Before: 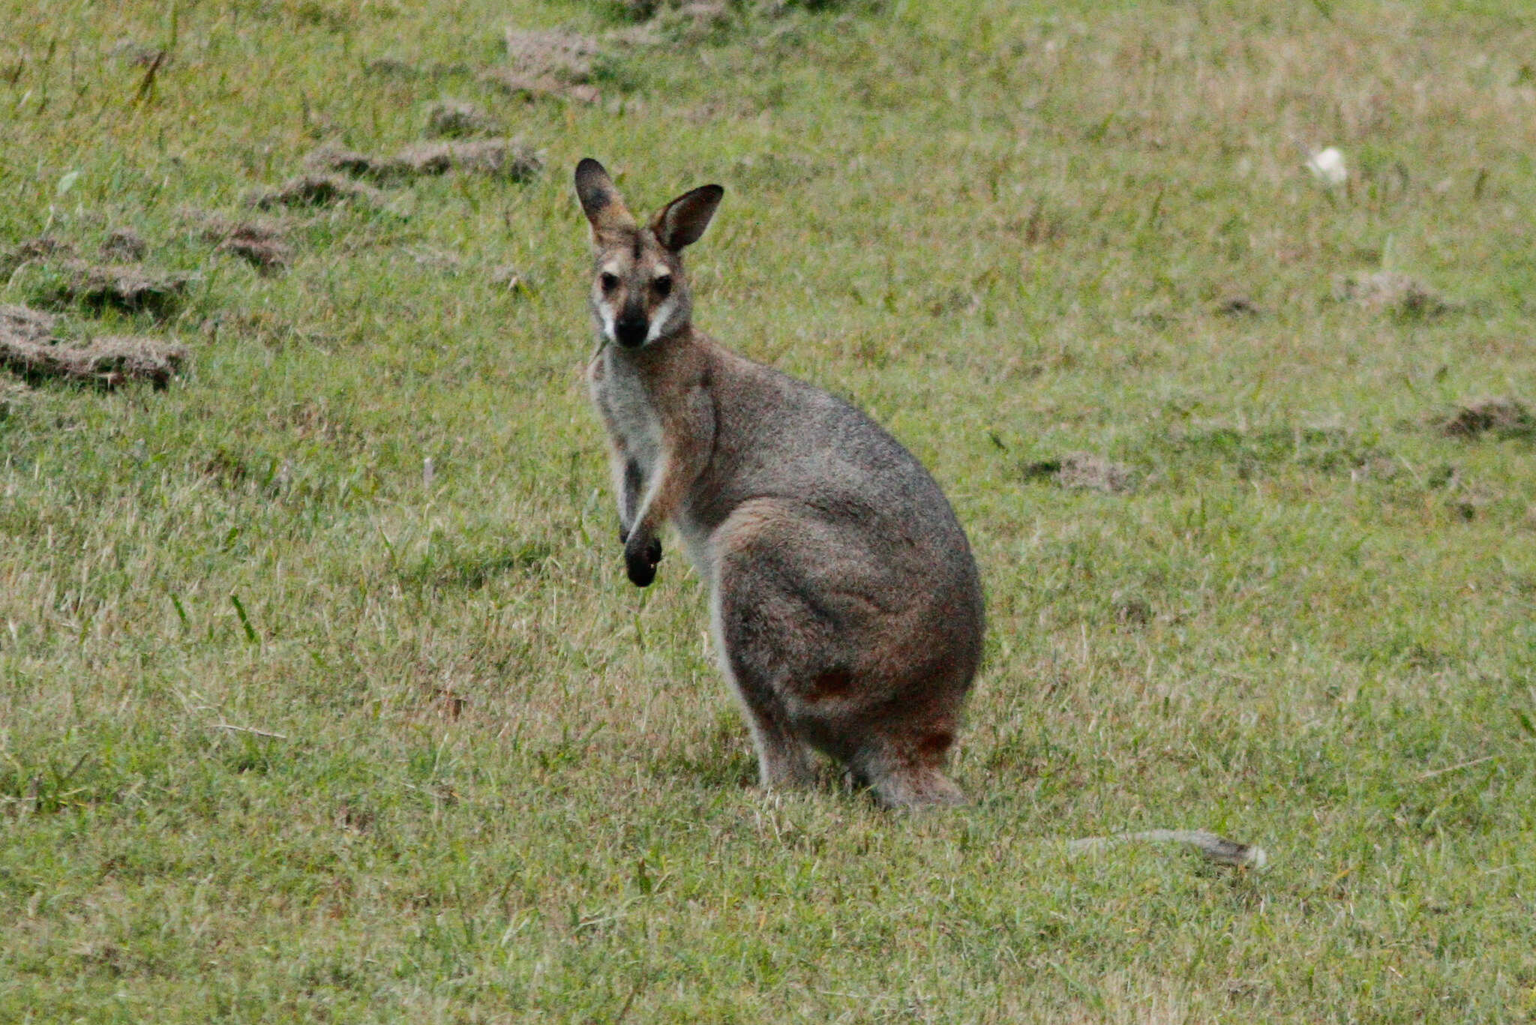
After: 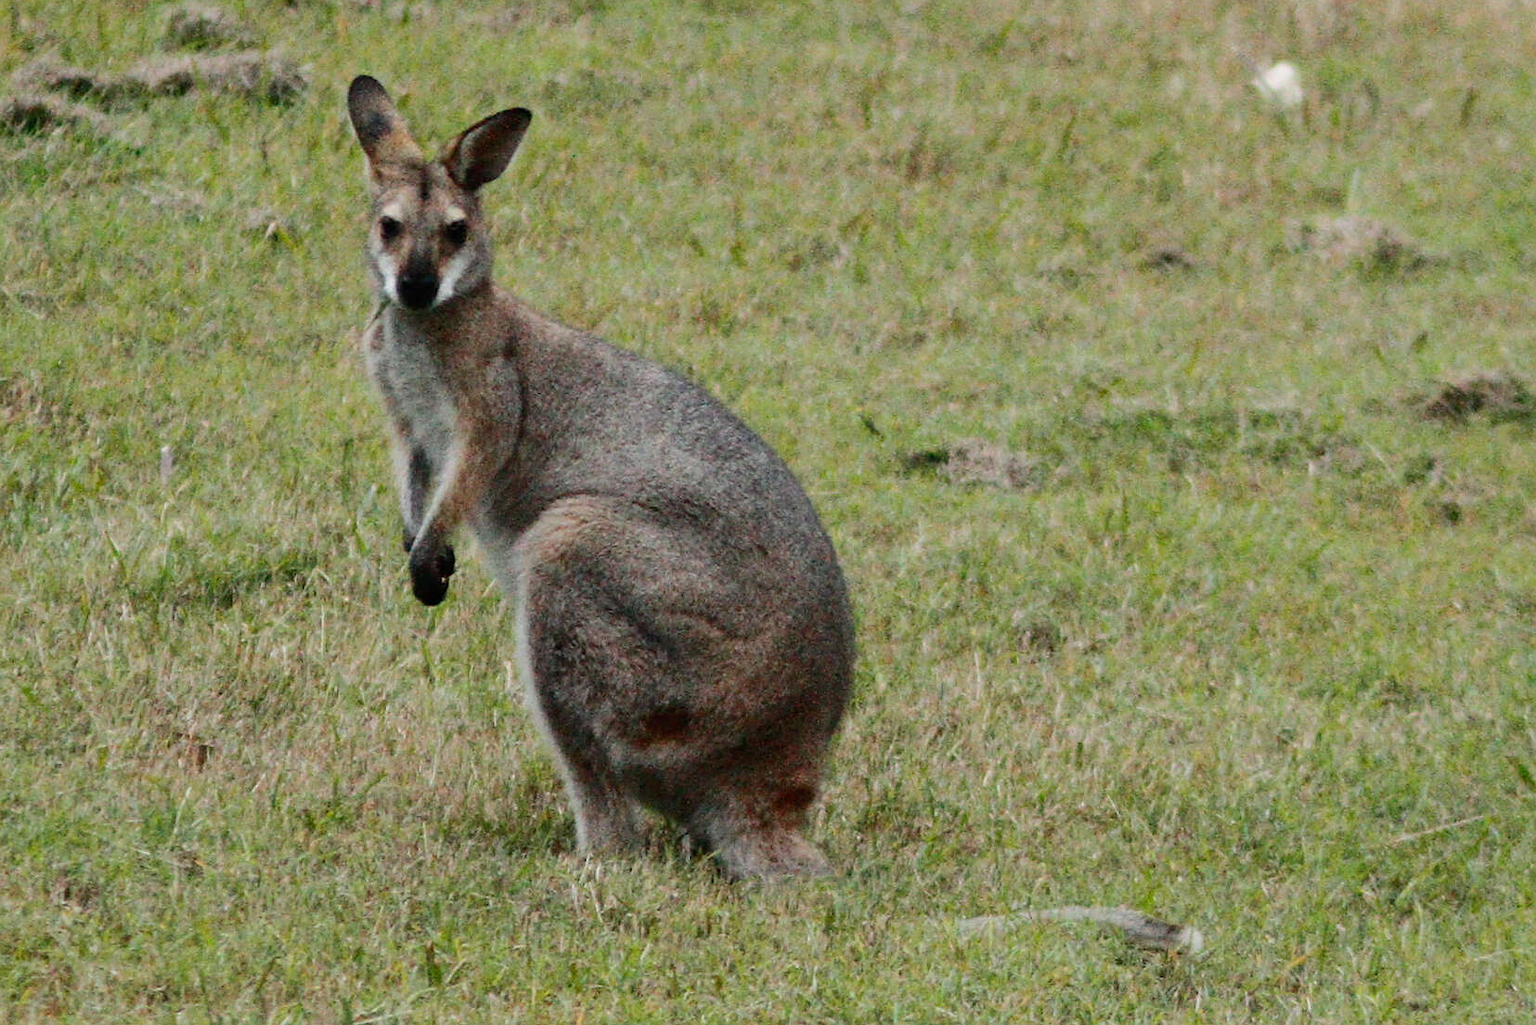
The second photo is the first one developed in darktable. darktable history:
crop: left 19.159%, top 9.58%, bottom 9.58%
sharpen: radius 1.559, amount 0.373, threshold 1.271
